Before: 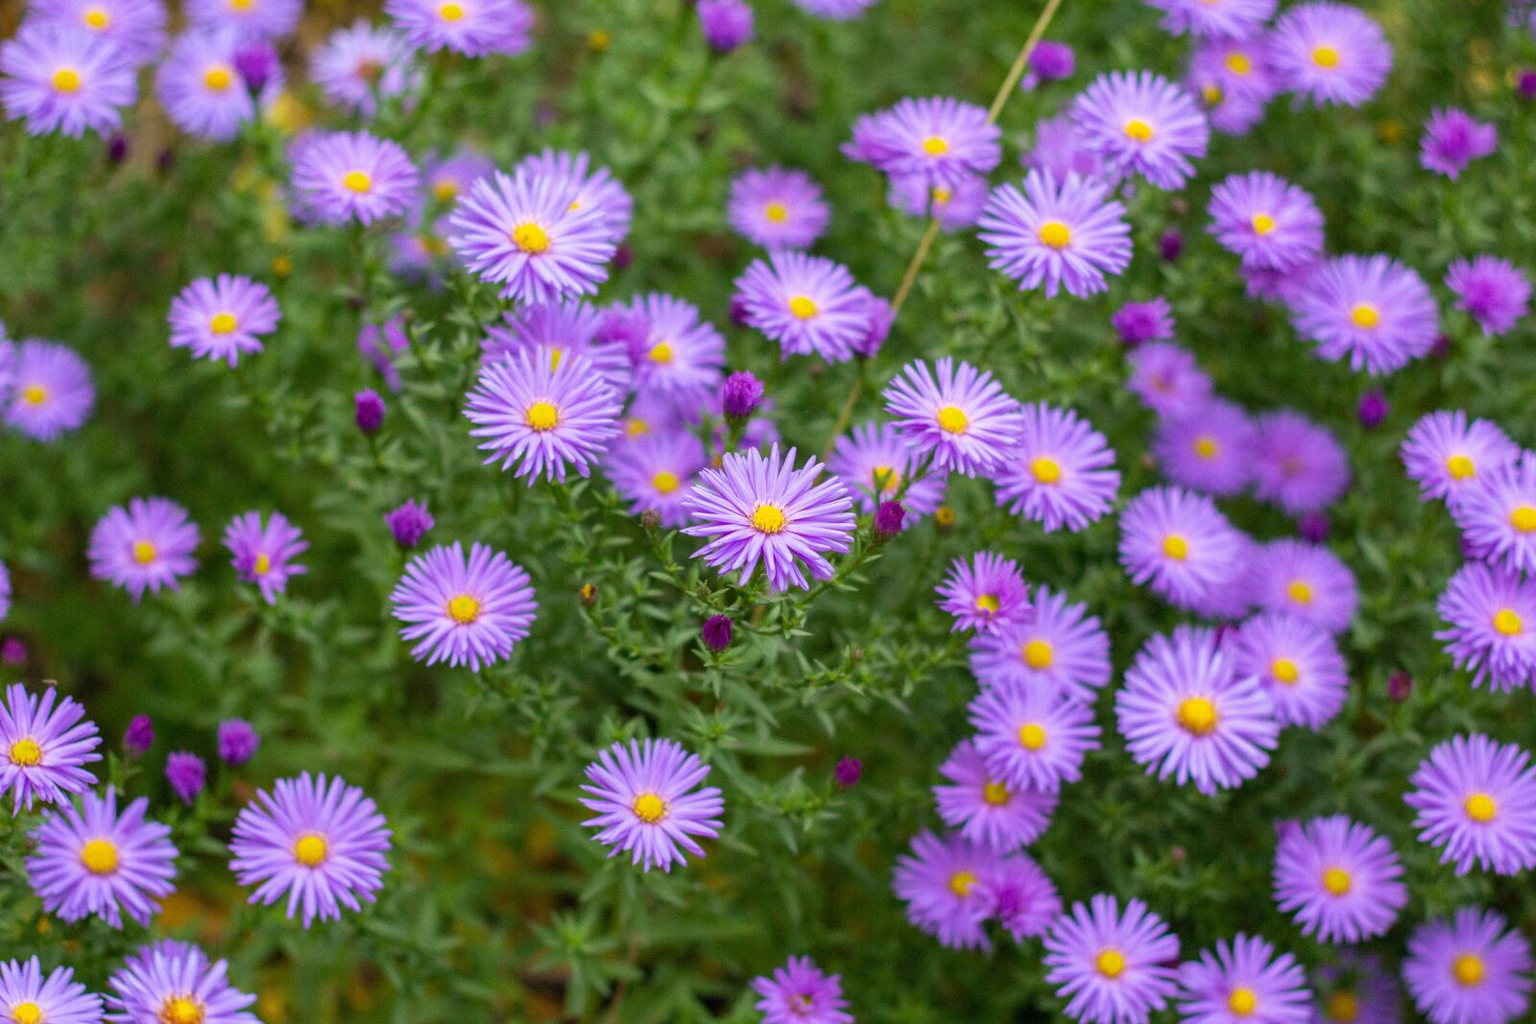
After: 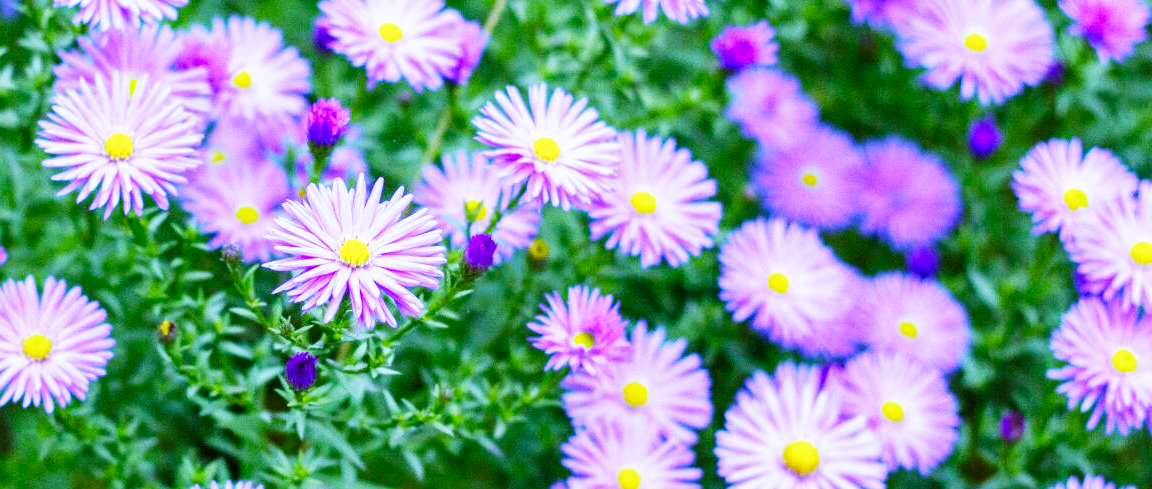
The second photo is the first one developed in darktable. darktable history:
crop and rotate: left 27.938%, top 27.046%, bottom 27.046%
base curve: curves: ch0 [(0, 0) (0.007, 0.004) (0.027, 0.03) (0.046, 0.07) (0.207, 0.54) (0.442, 0.872) (0.673, 0.972) (1, 1)], preserve colors none
white balance: red 0.766, blue 1.537
